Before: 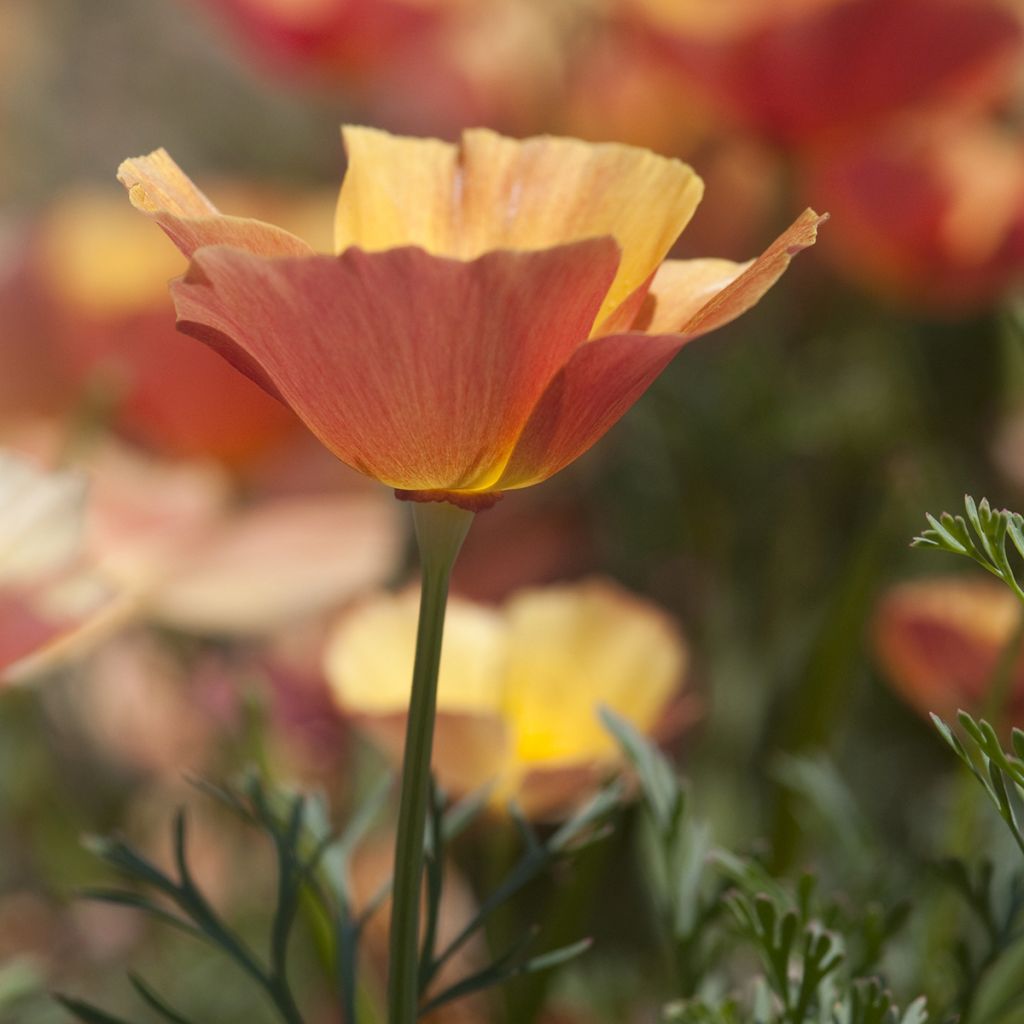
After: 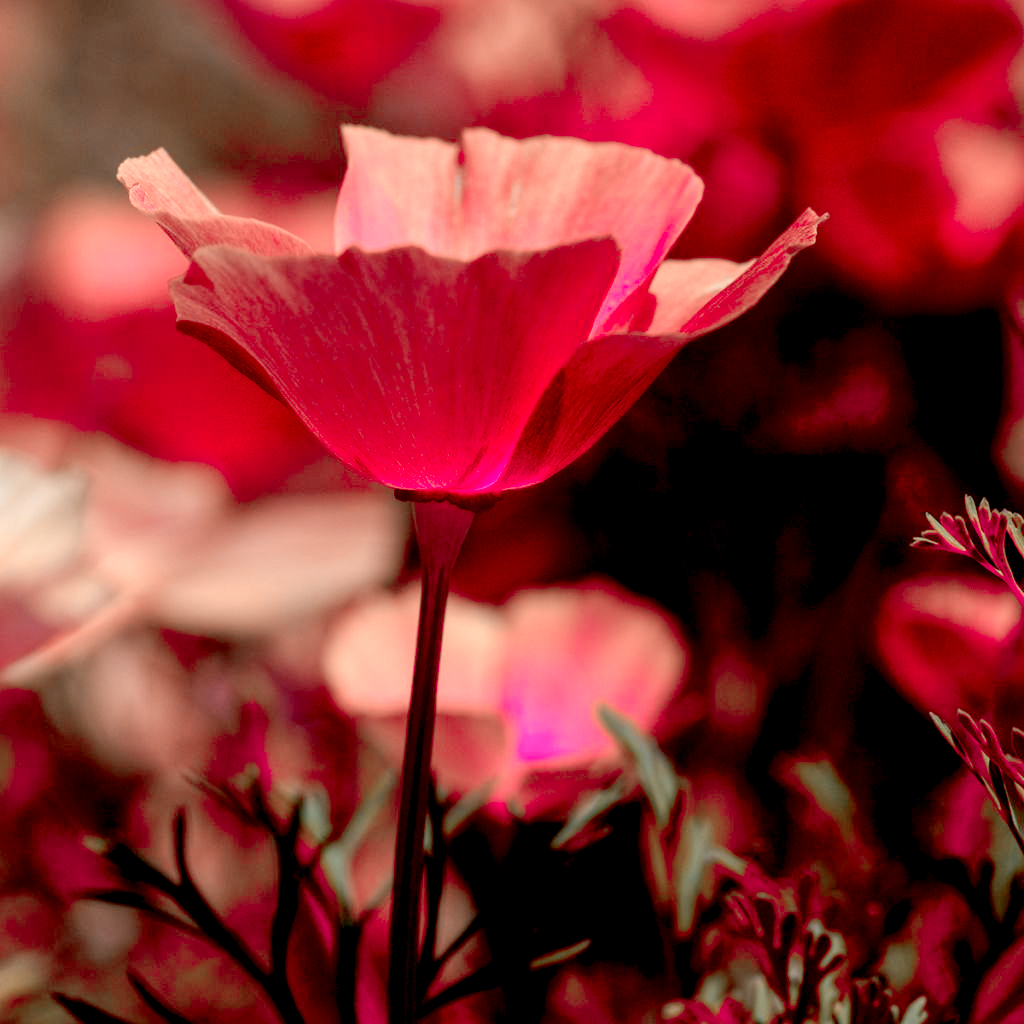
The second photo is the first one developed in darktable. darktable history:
local contrast: detail 130%
exposure: black level correction 0.056, compensate highlight preservation false
color zones: curves: ch2 [(0, 0.488) (0.143, 0.417) (0.286, 0.212) (0.429, 0.179) (0.571, 0.154) (0.714, 0.415) (0.857, 0.495) (1, 0.488)]
